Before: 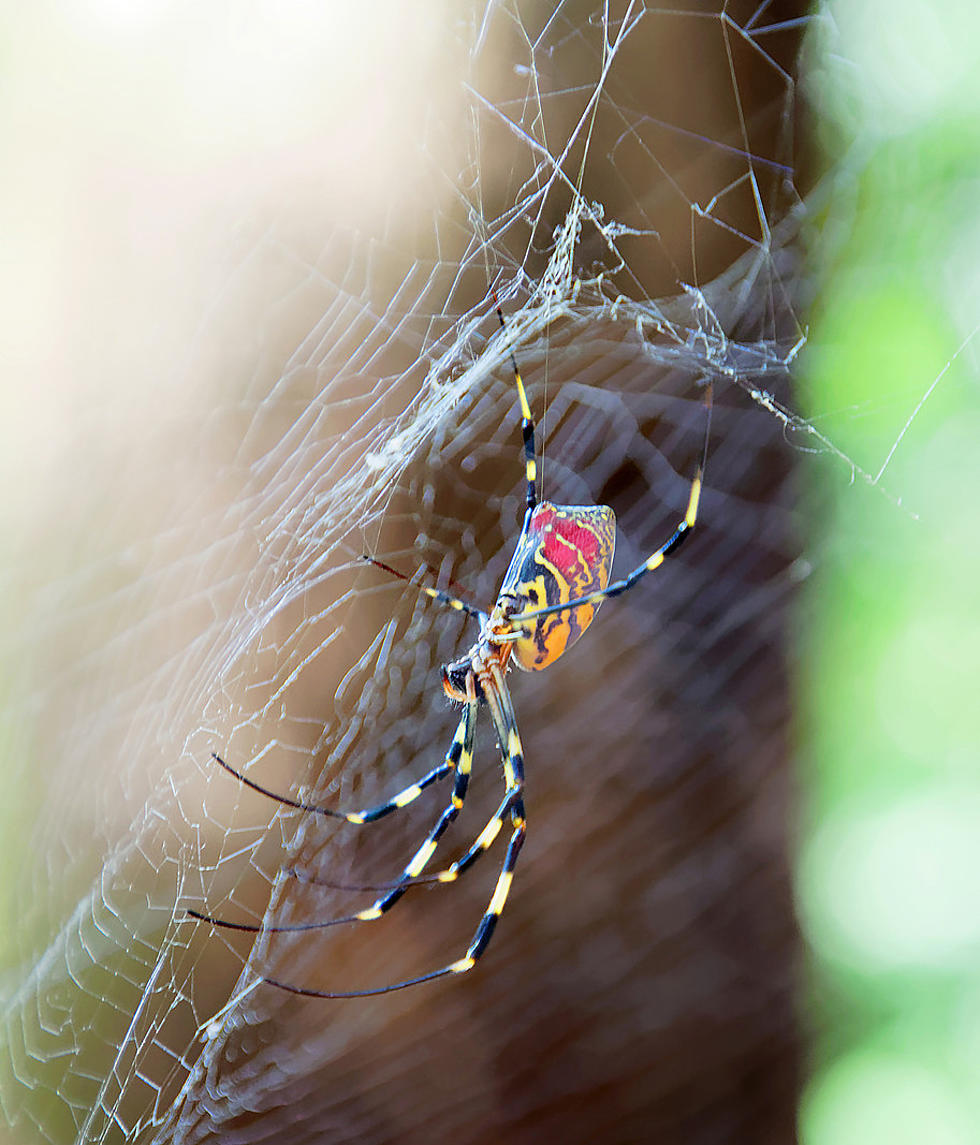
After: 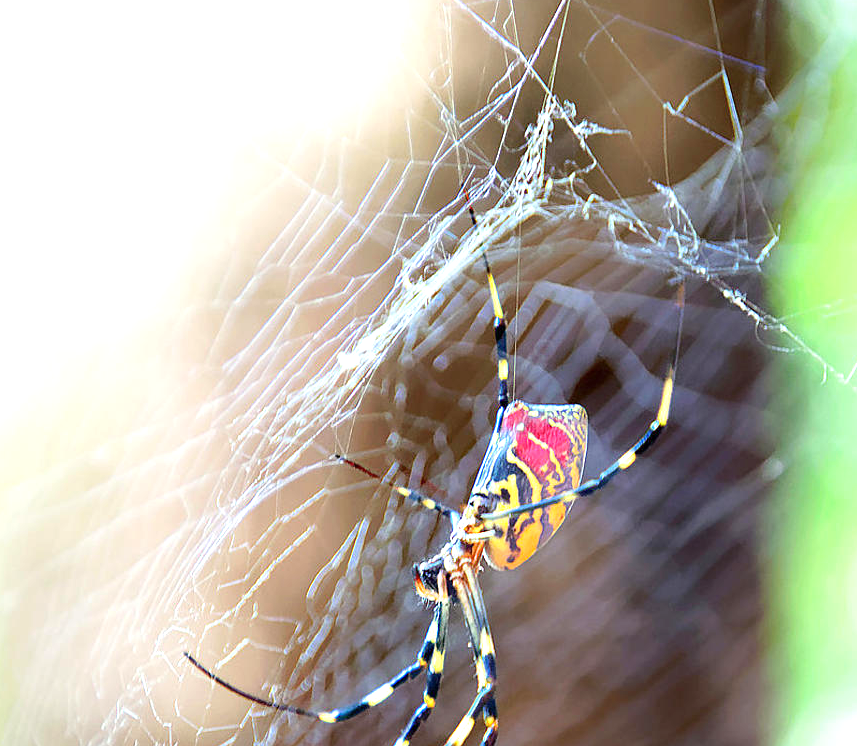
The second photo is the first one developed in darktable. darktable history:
exposure: exposure 0.697 EV, compensate highlight preservation false
crop: left 2.912%, top 8.9%, right 9.636%, bottom 25.938%
